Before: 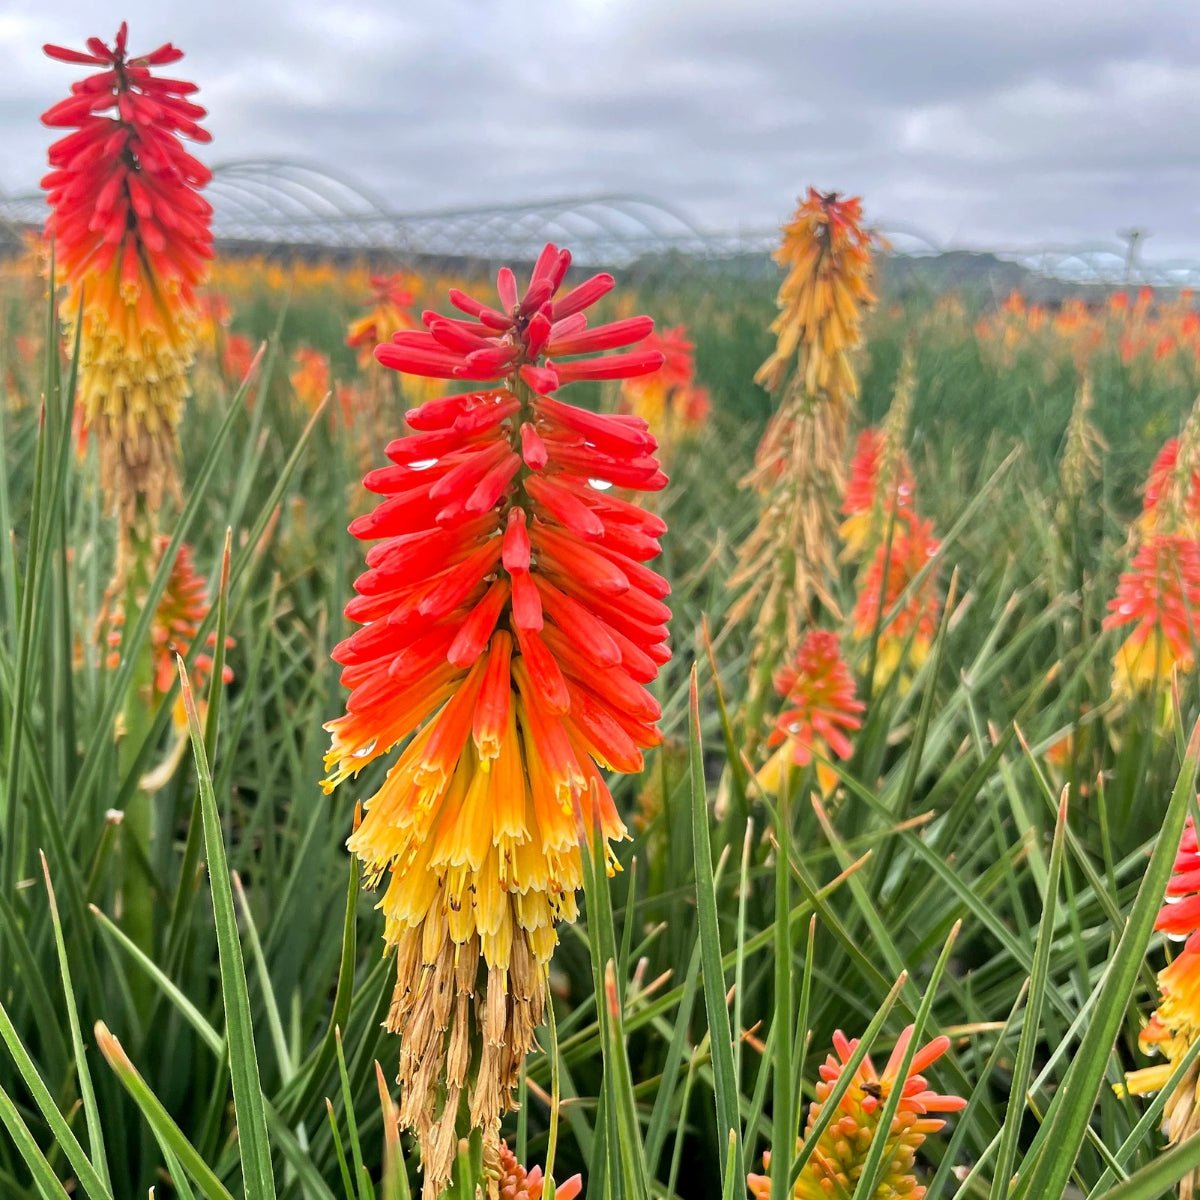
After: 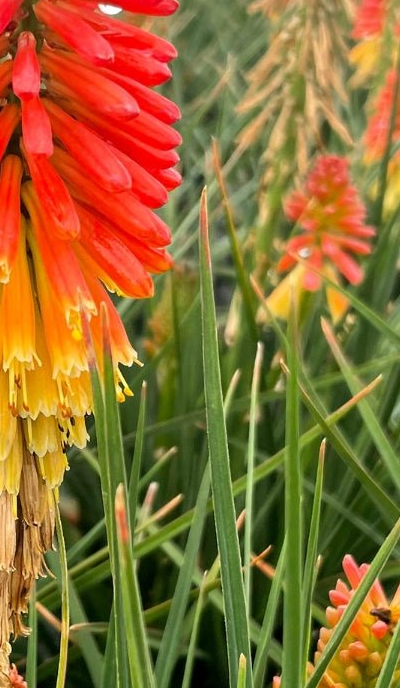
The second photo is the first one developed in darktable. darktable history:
crop: left 40.84%, top 39.584%, right 25.715%, bottom 2.95%
